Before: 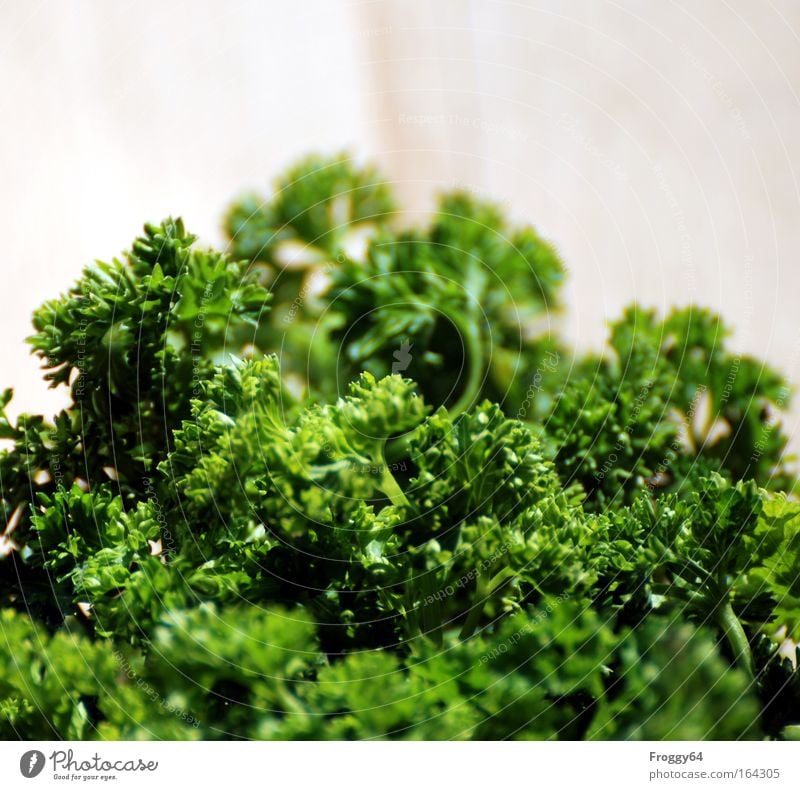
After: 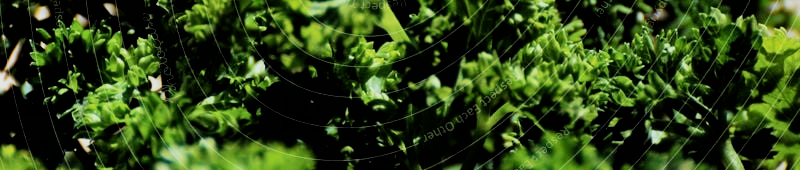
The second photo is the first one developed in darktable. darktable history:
crop and rotate: top 58.765%, bottom 19.631%
filmic rgb: black relative exposure -5.05 EV, white relative exposure 3.95 EV, hardness 2.89, contrast 1.405, highlights saturation mix -29.33%
